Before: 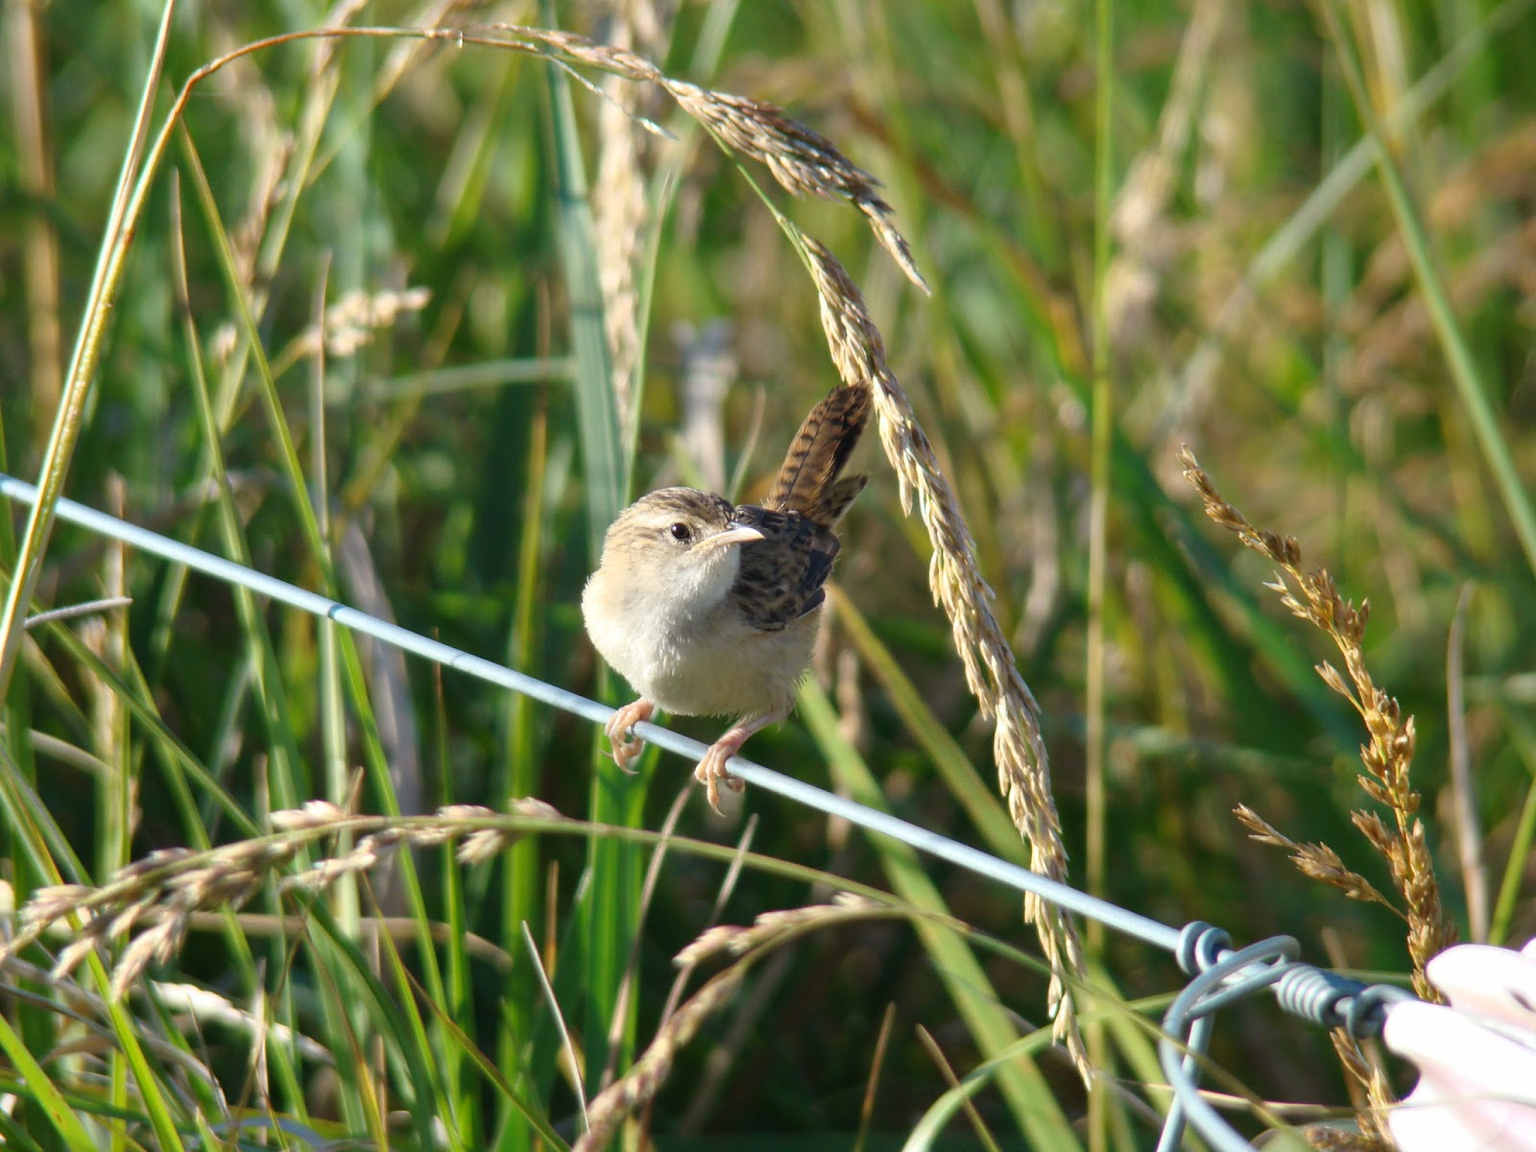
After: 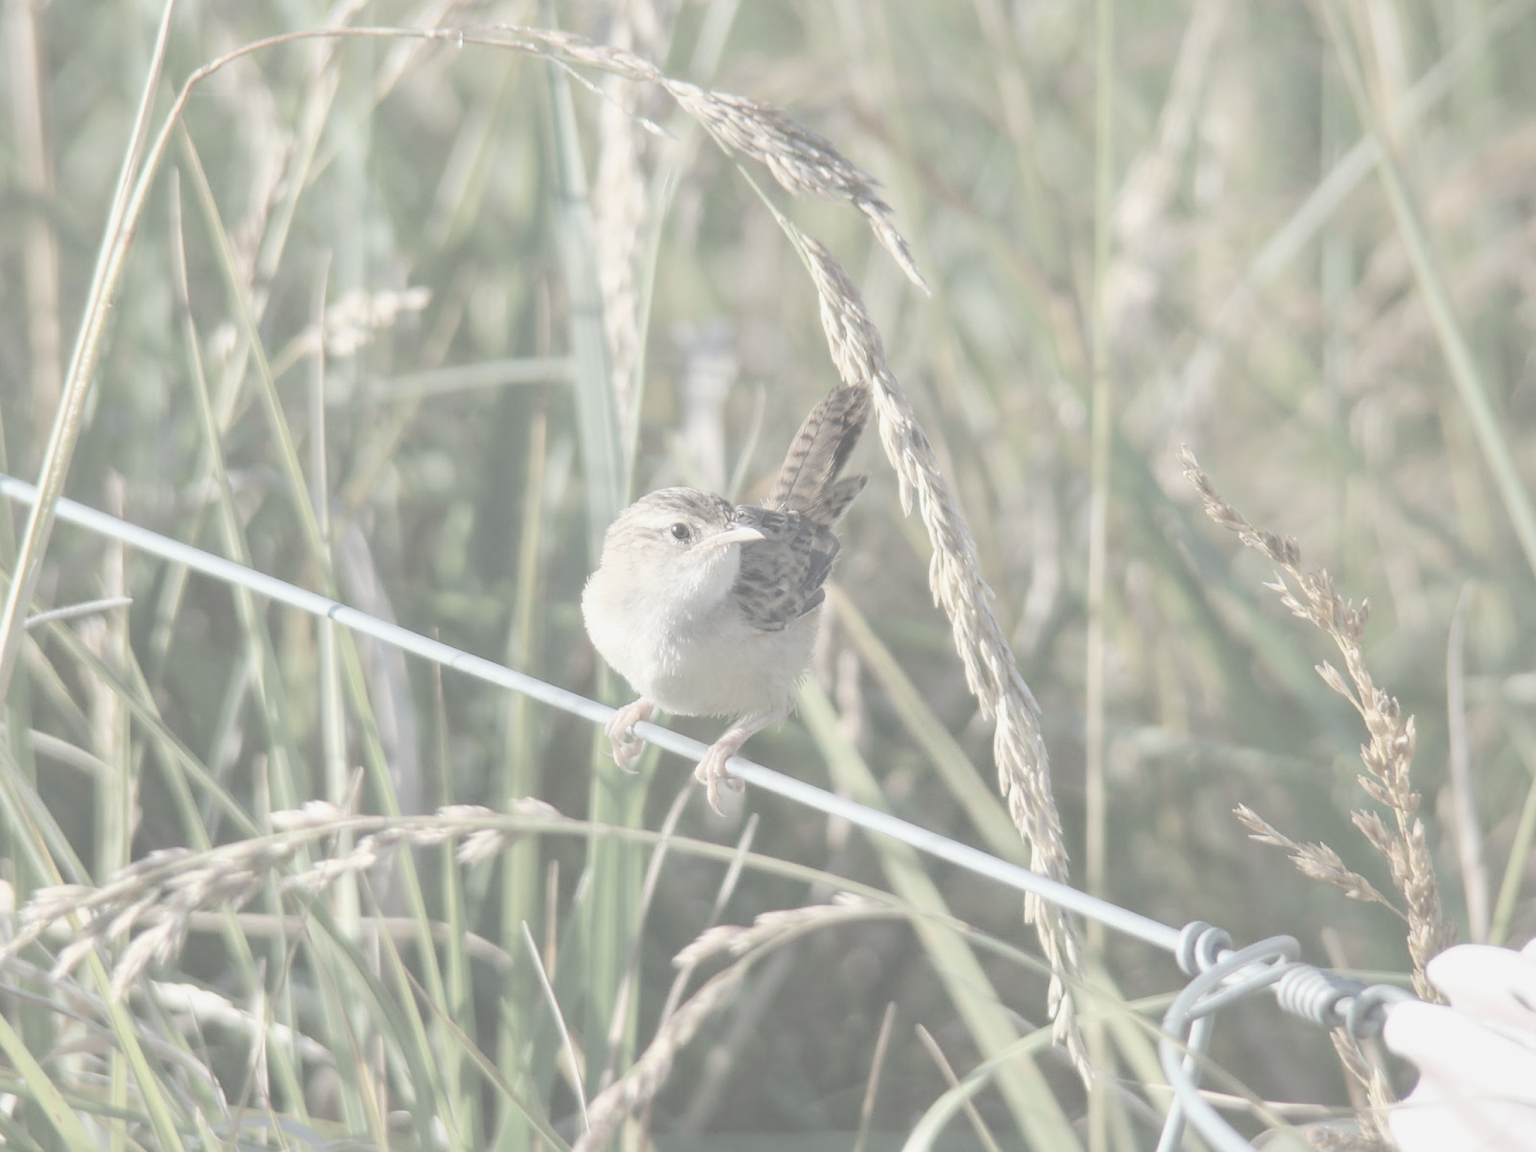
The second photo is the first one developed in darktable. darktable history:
contrast brightness saturation: contrast -0.328, brightness 0.746, saturation -0.762
local contrast: detail 130%
